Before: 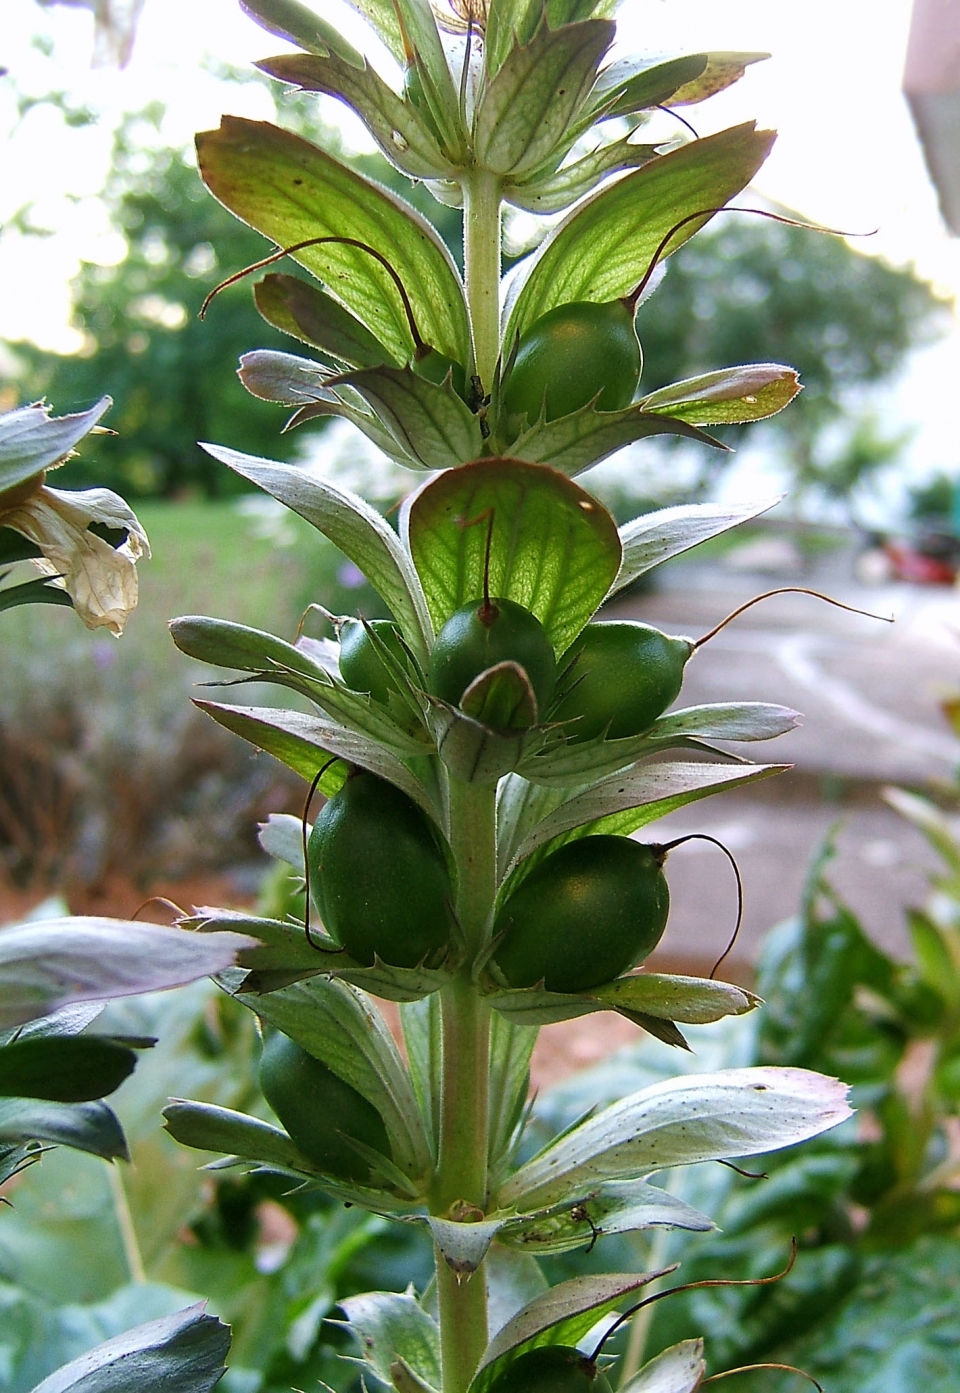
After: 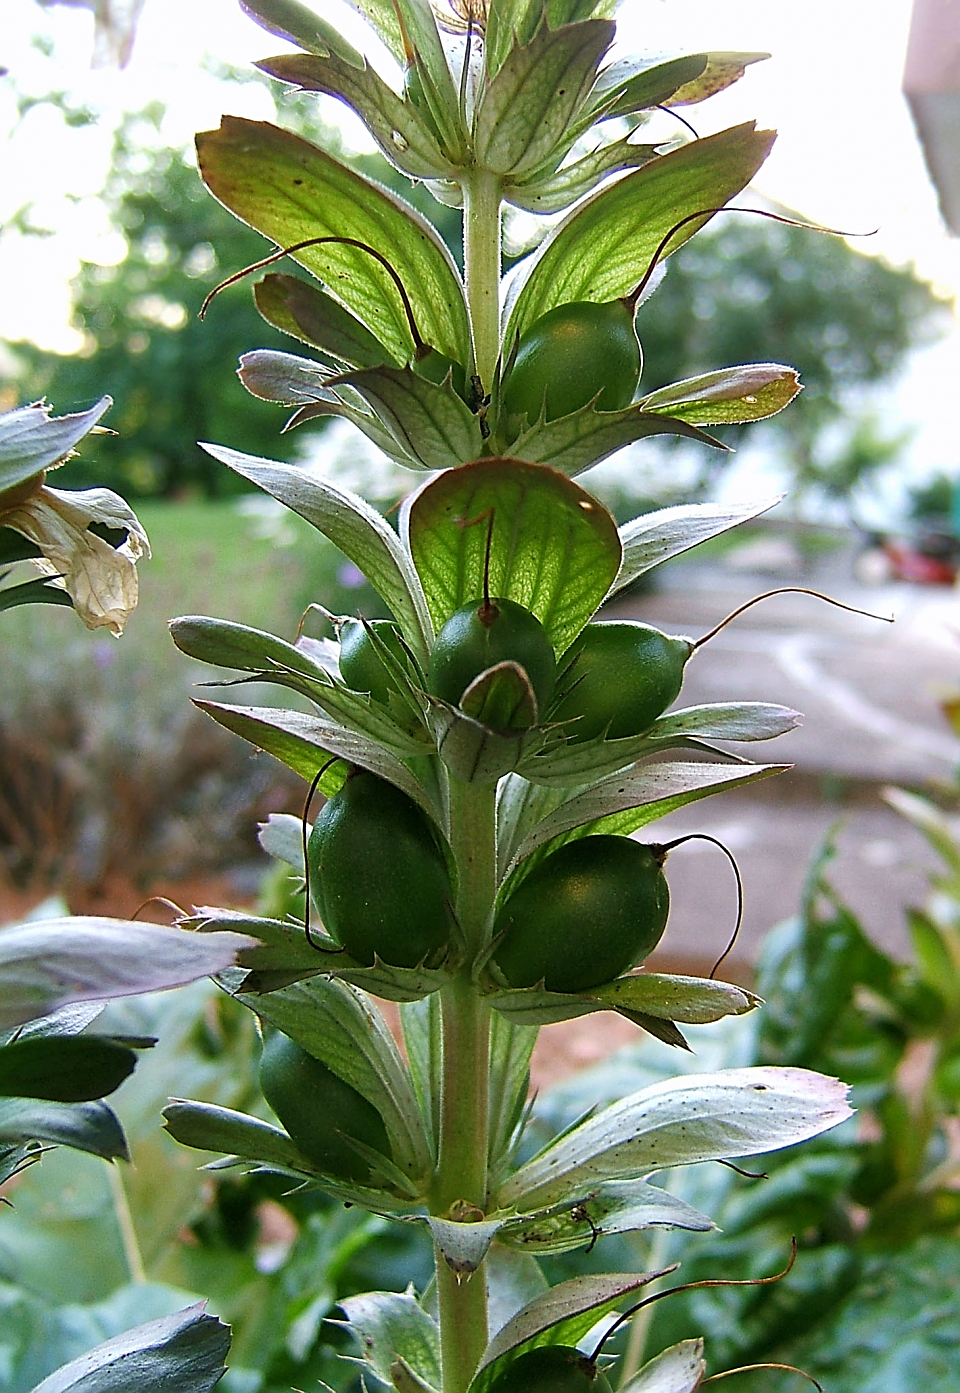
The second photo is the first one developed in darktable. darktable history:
sharpen: amount 0.575
rotate and perspective: automatic cropping original format, crop left 0, crop top 0
